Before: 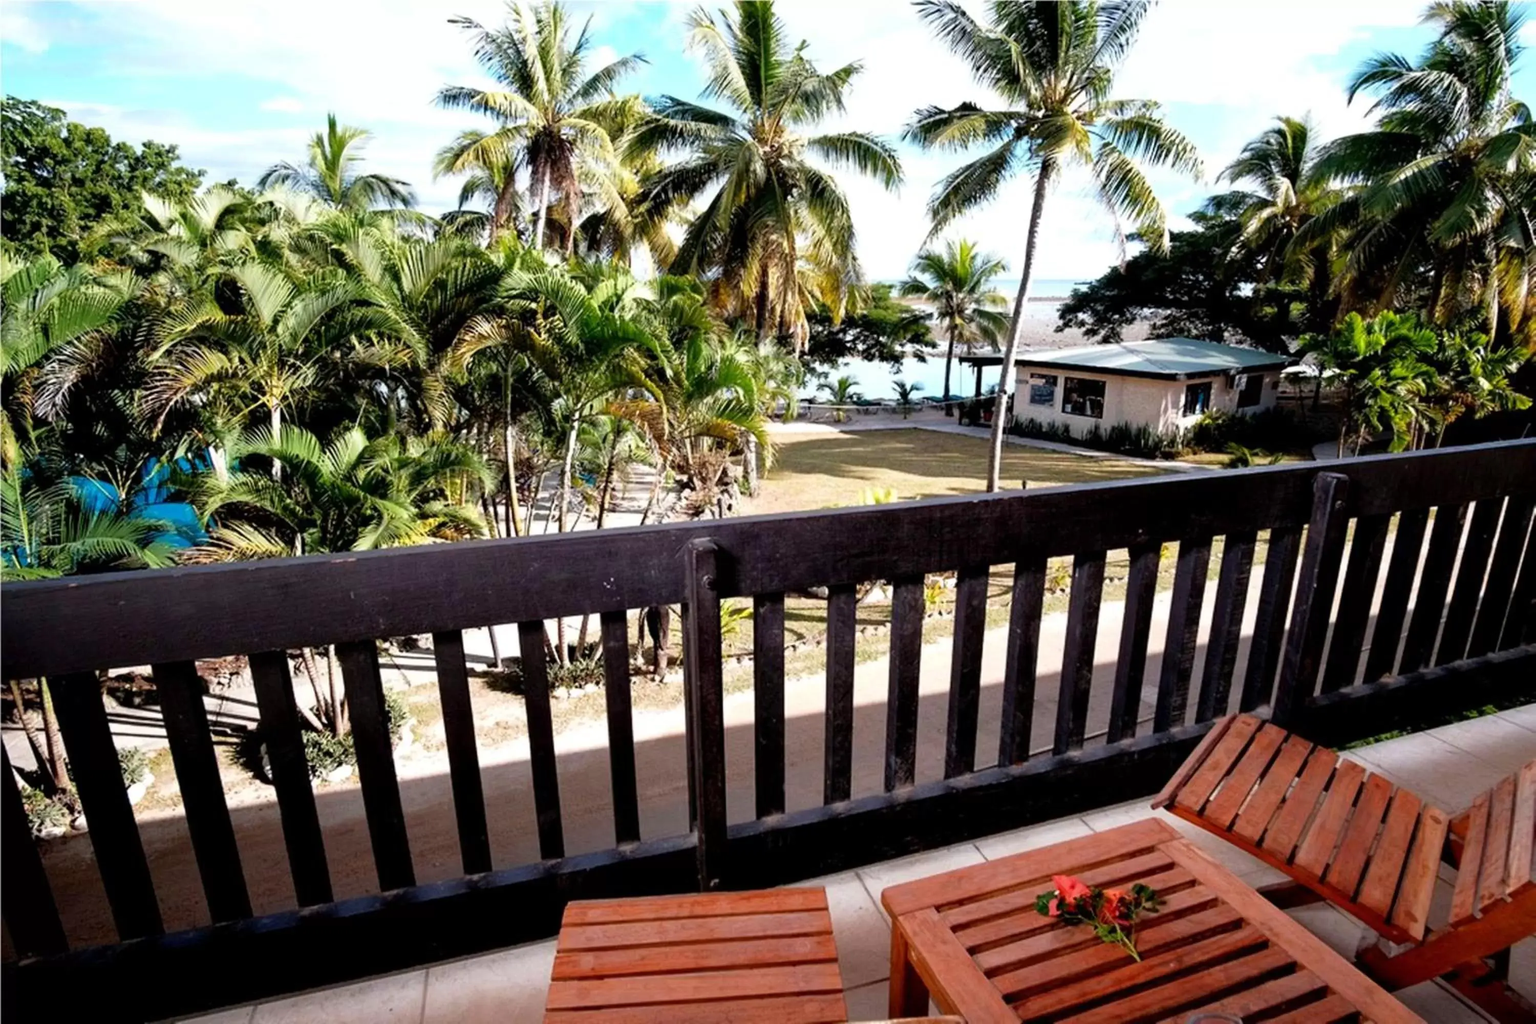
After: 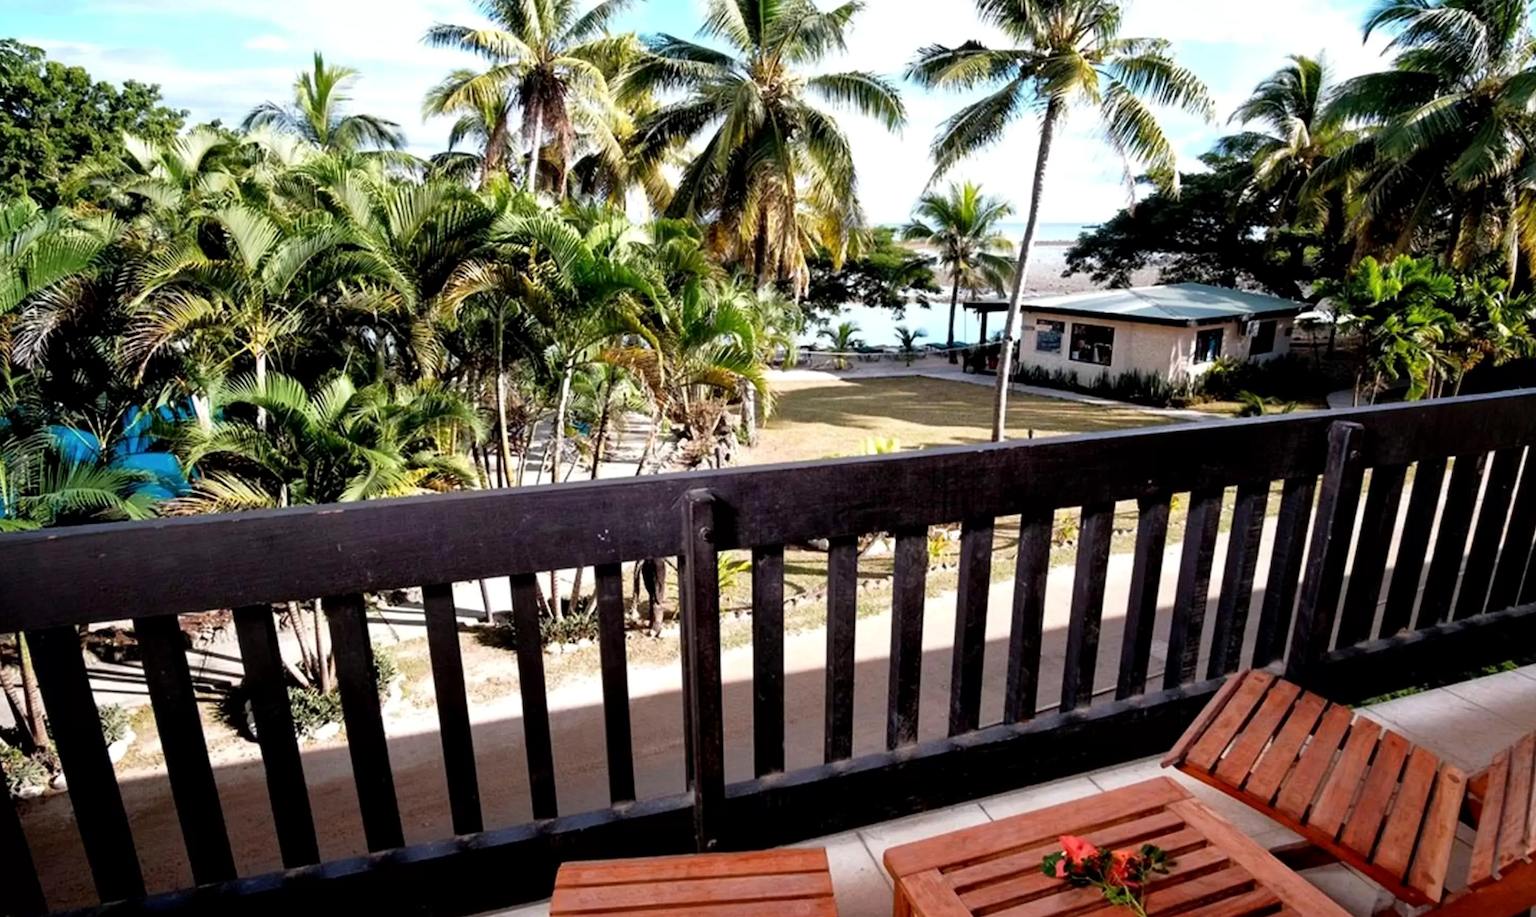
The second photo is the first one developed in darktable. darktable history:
crop: left 1.495%, top 6.167%, right 1.262%, bottom 6.693%
local contrast: mode bilateral grid, contrast 20, coarseness 50, detail 119%, midtone range 0.2
